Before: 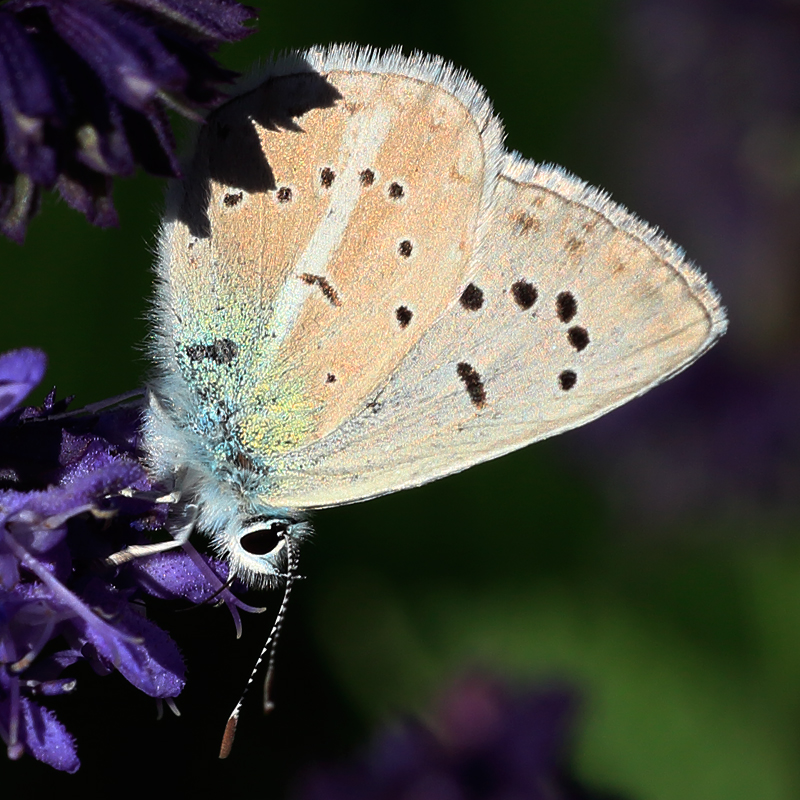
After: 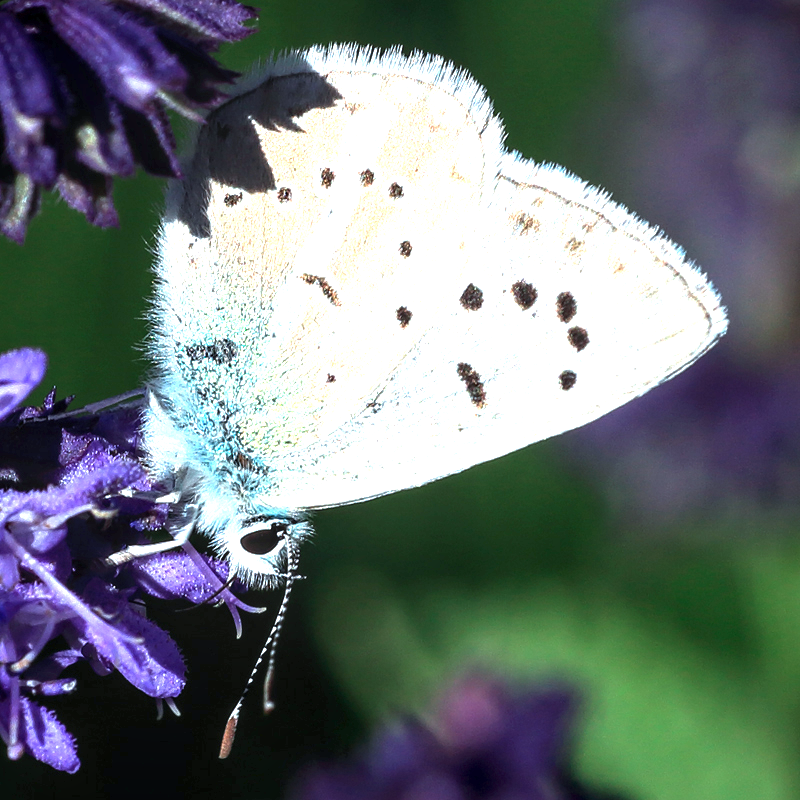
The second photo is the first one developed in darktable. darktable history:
exposure: black level correction 0, exposure 1.45 EV, compensate exposure bias true, compensate highlight preservation false
local contrast: detail 140%
color calibration: illuminant F (fluorescent), F source F9 (Cool White Deluxe 4150 K) – high CRI, x 0.374, y 0.373, temperature 4158.34 K
